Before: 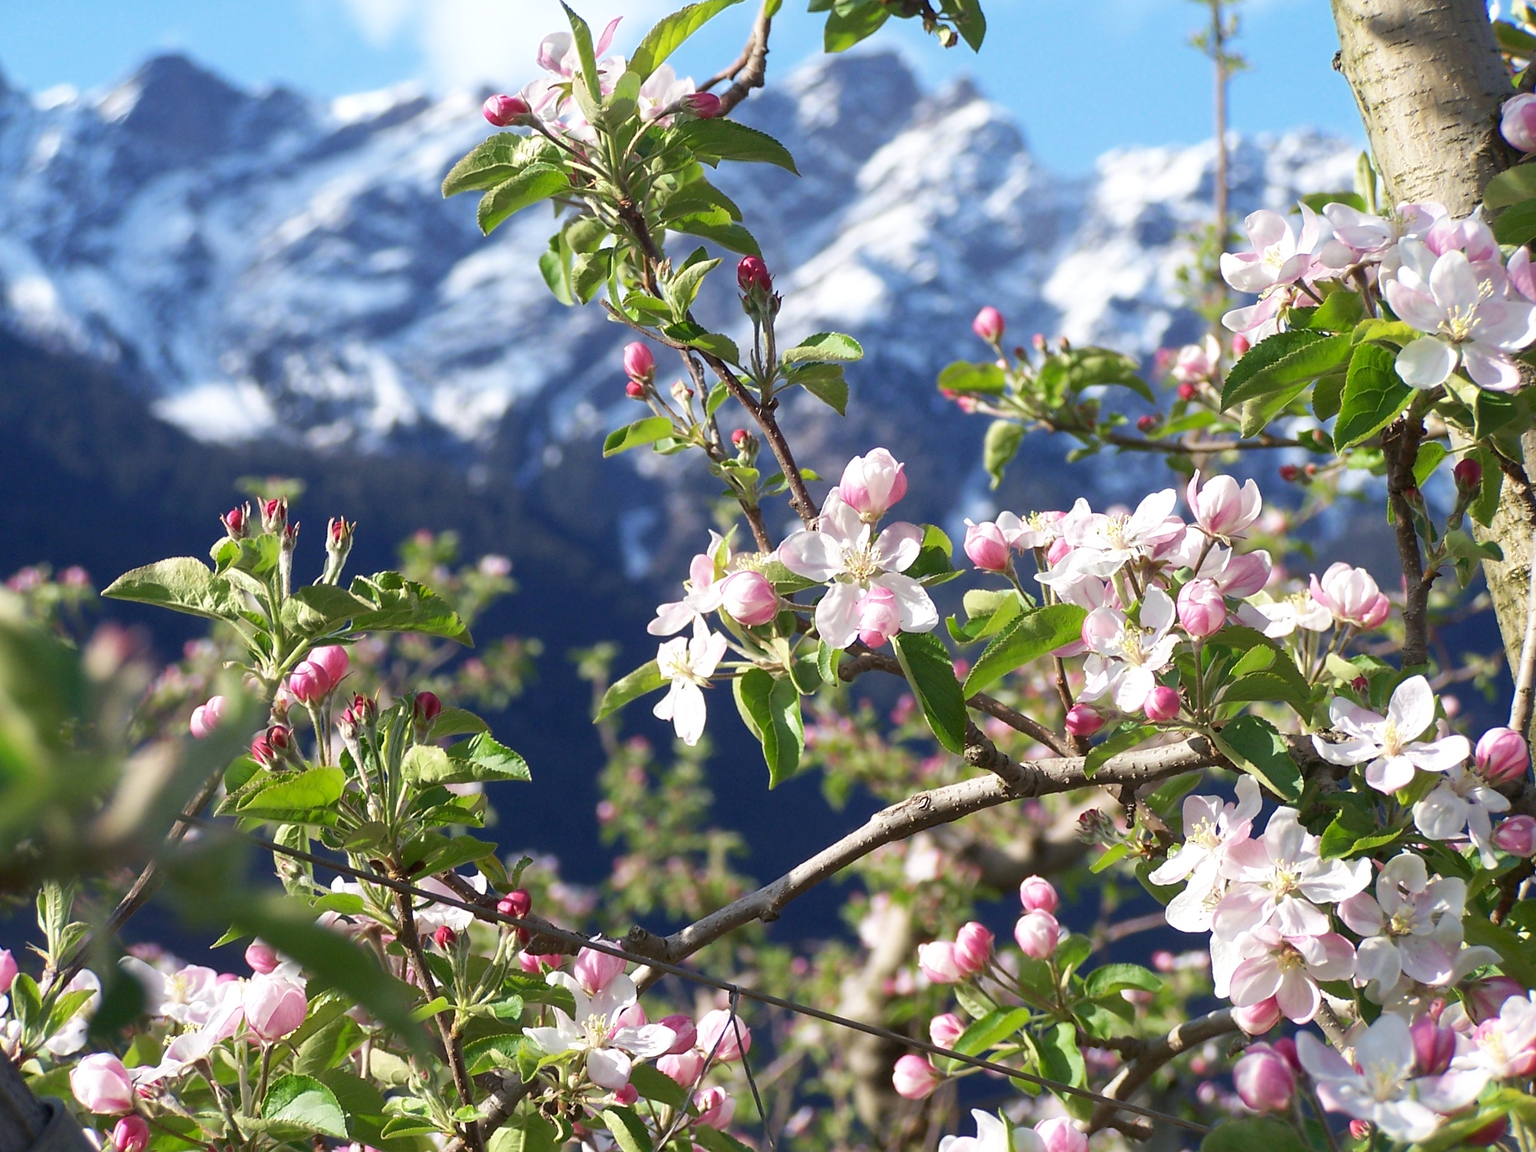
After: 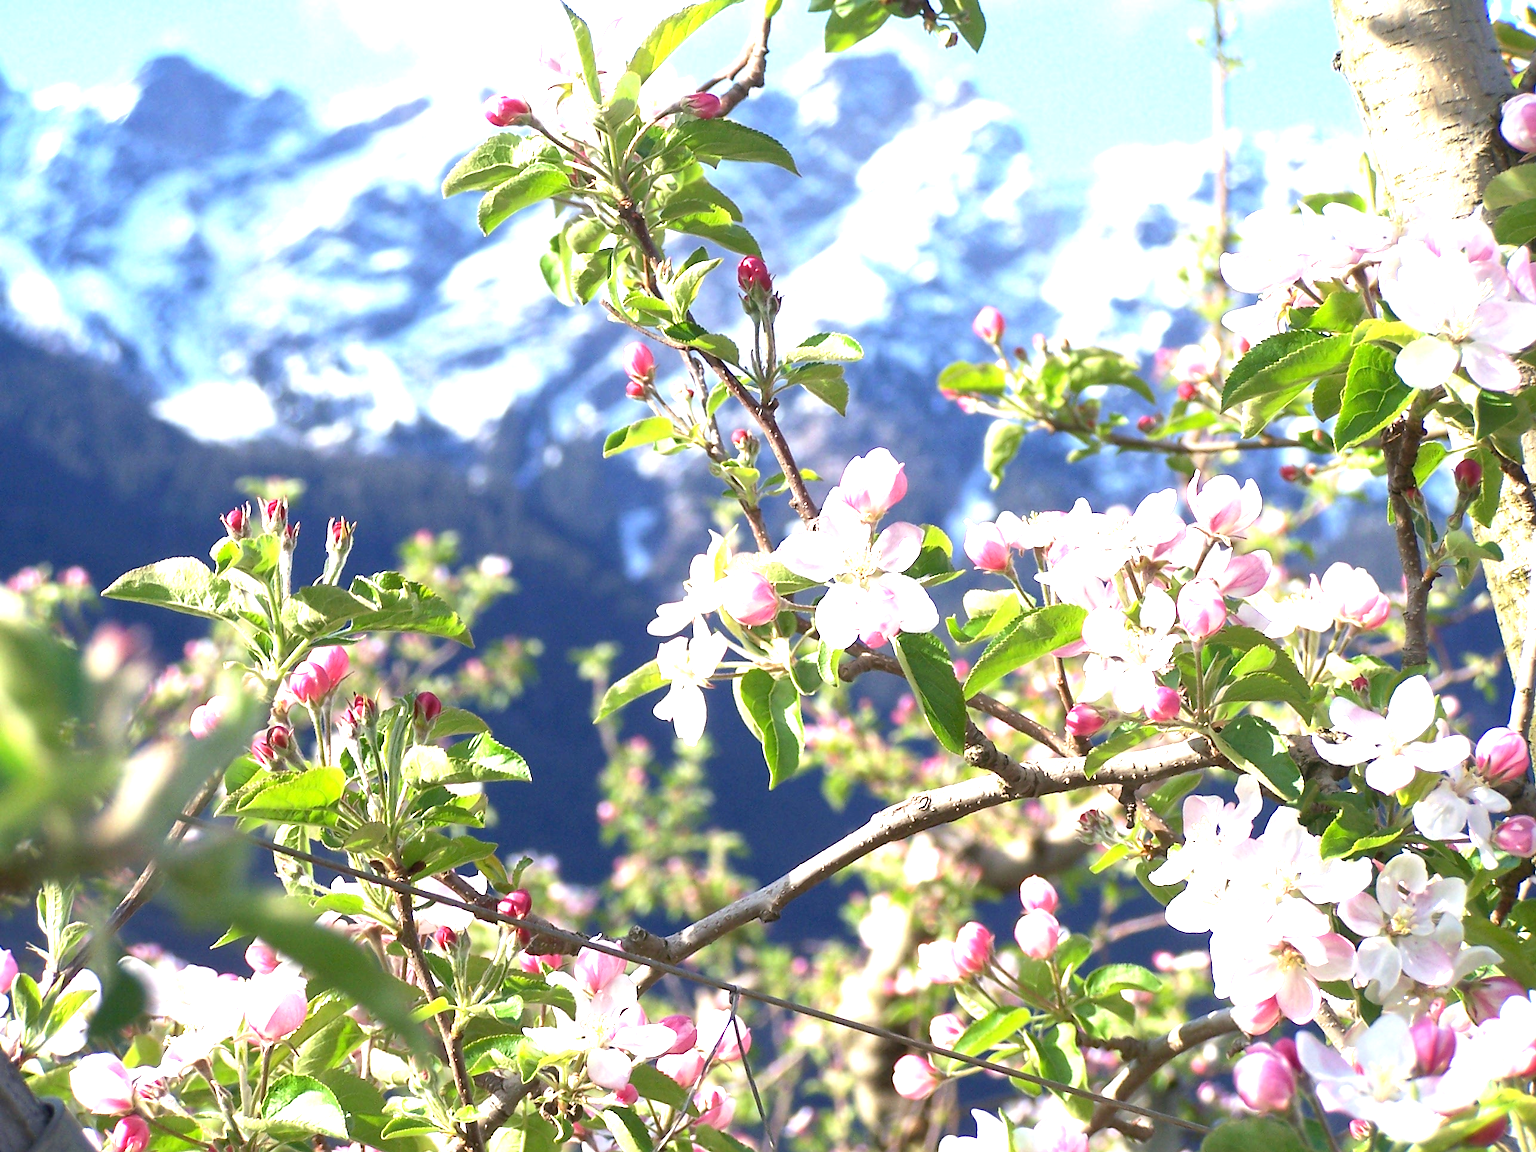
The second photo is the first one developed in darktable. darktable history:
exposure: black level correction 0, exposure 1.35 EV, compensate exposure bias true, compensate highlight preservation false
color balance: contrast fulcrum 17.78%
